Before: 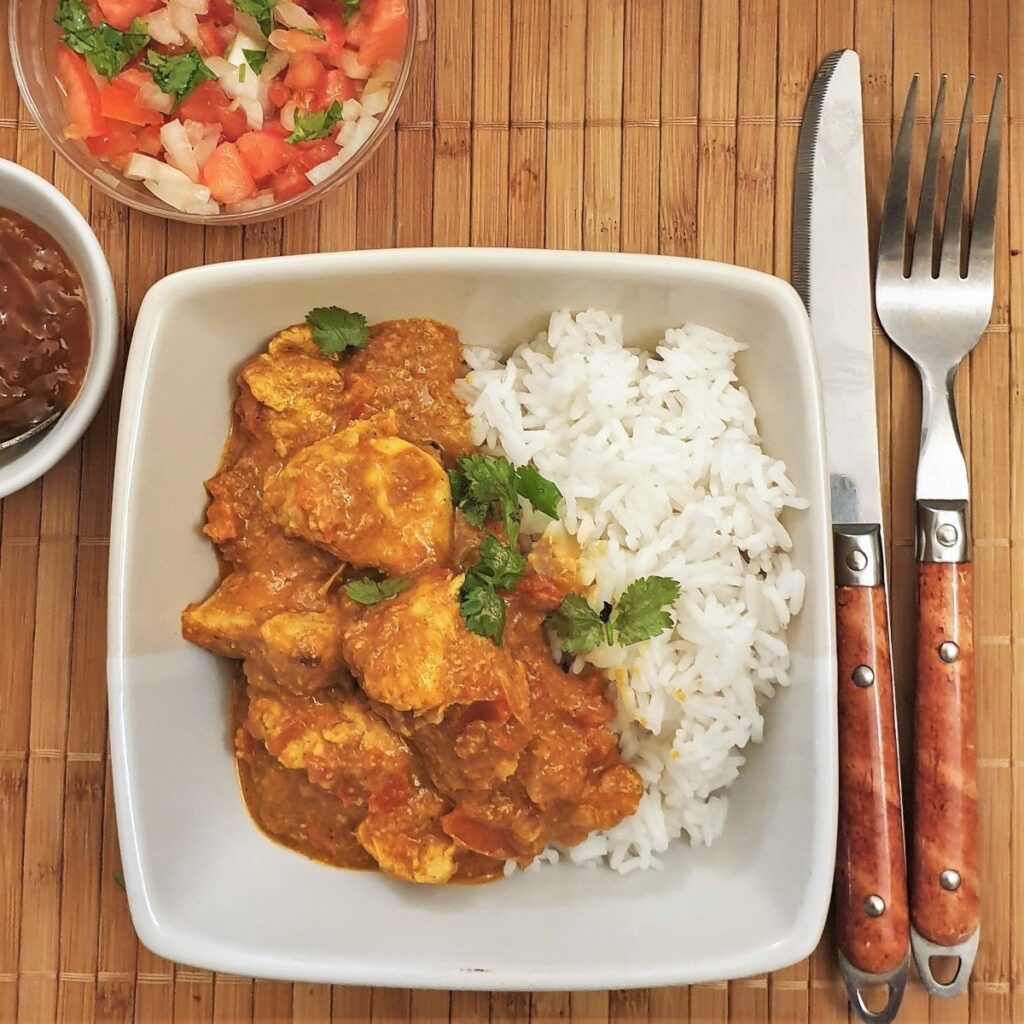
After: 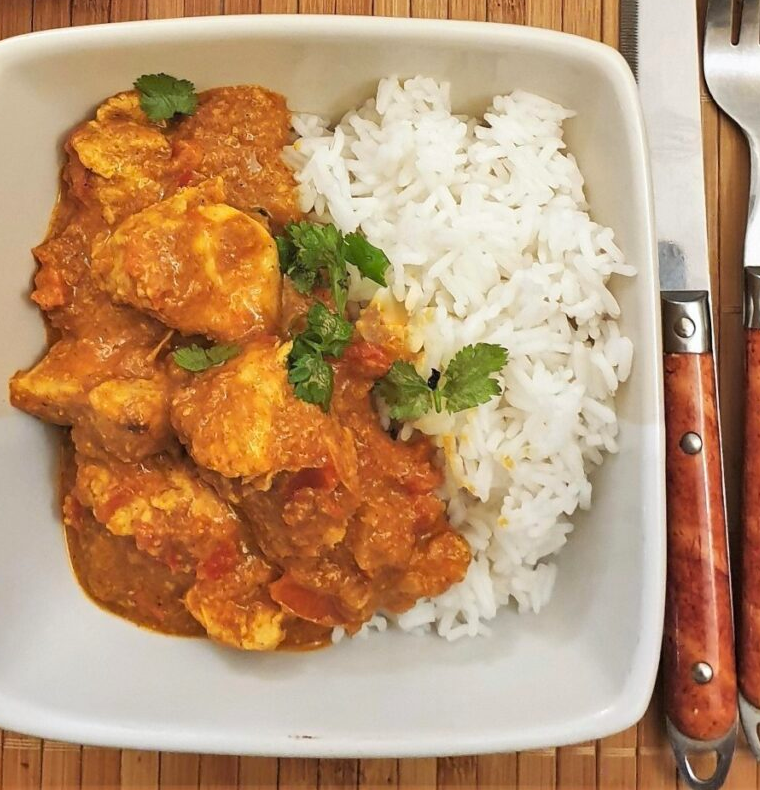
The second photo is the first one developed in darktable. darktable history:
contrast brightness saturation: saturation 0.098
crop: left 16.873%, top 22.792%, right 8.873%
